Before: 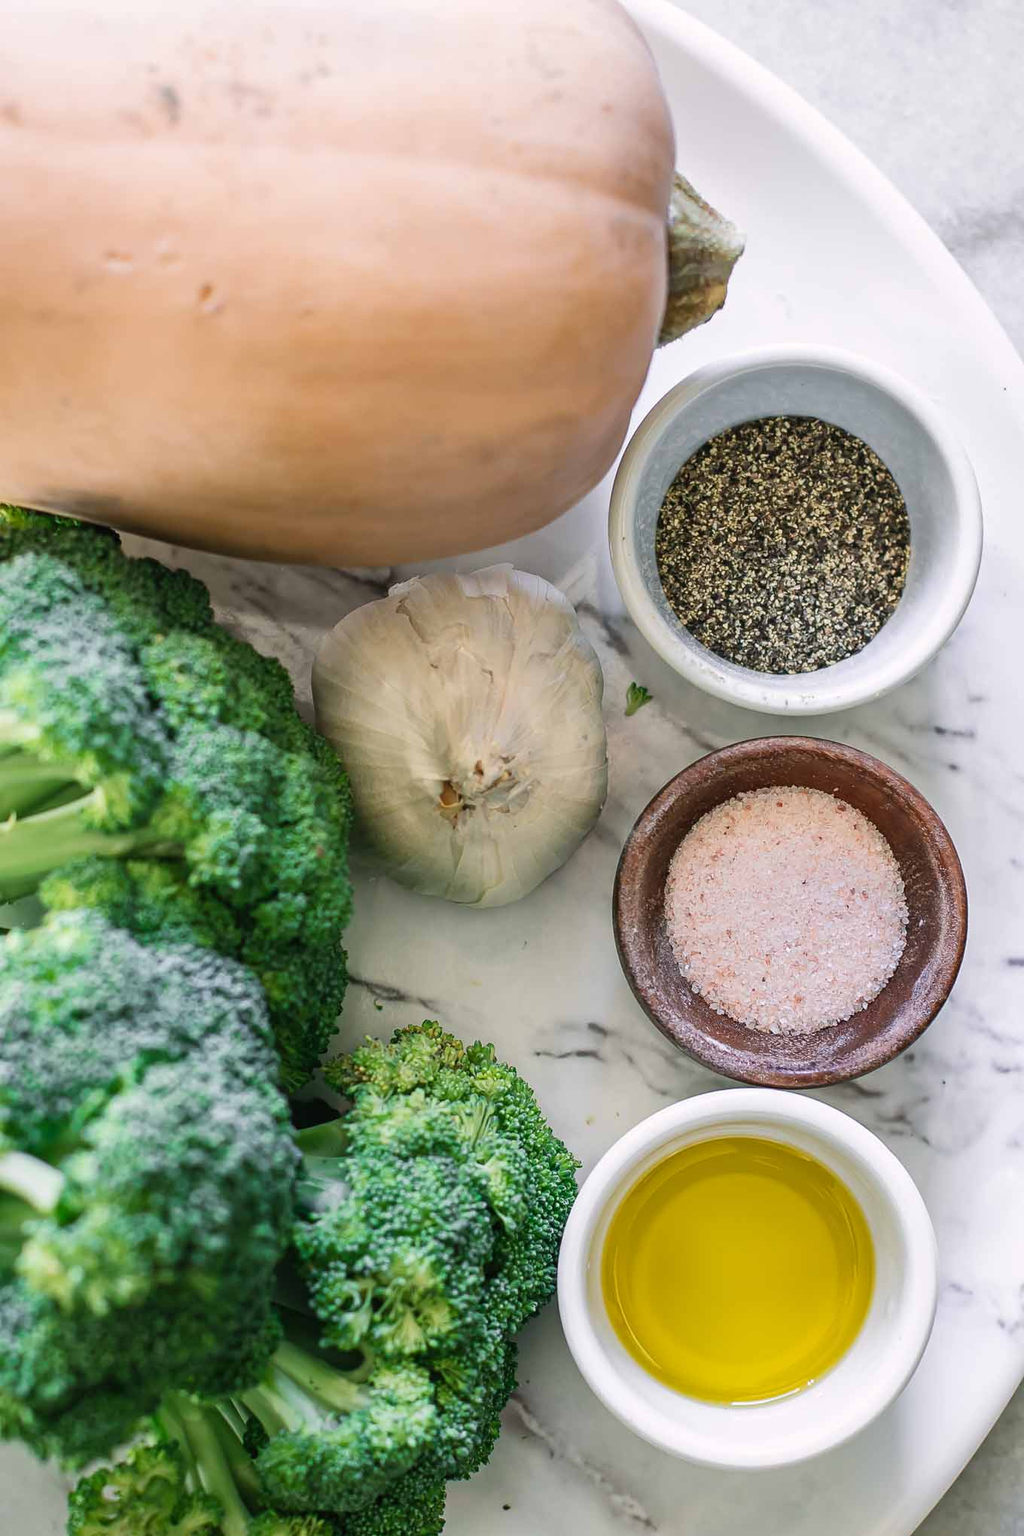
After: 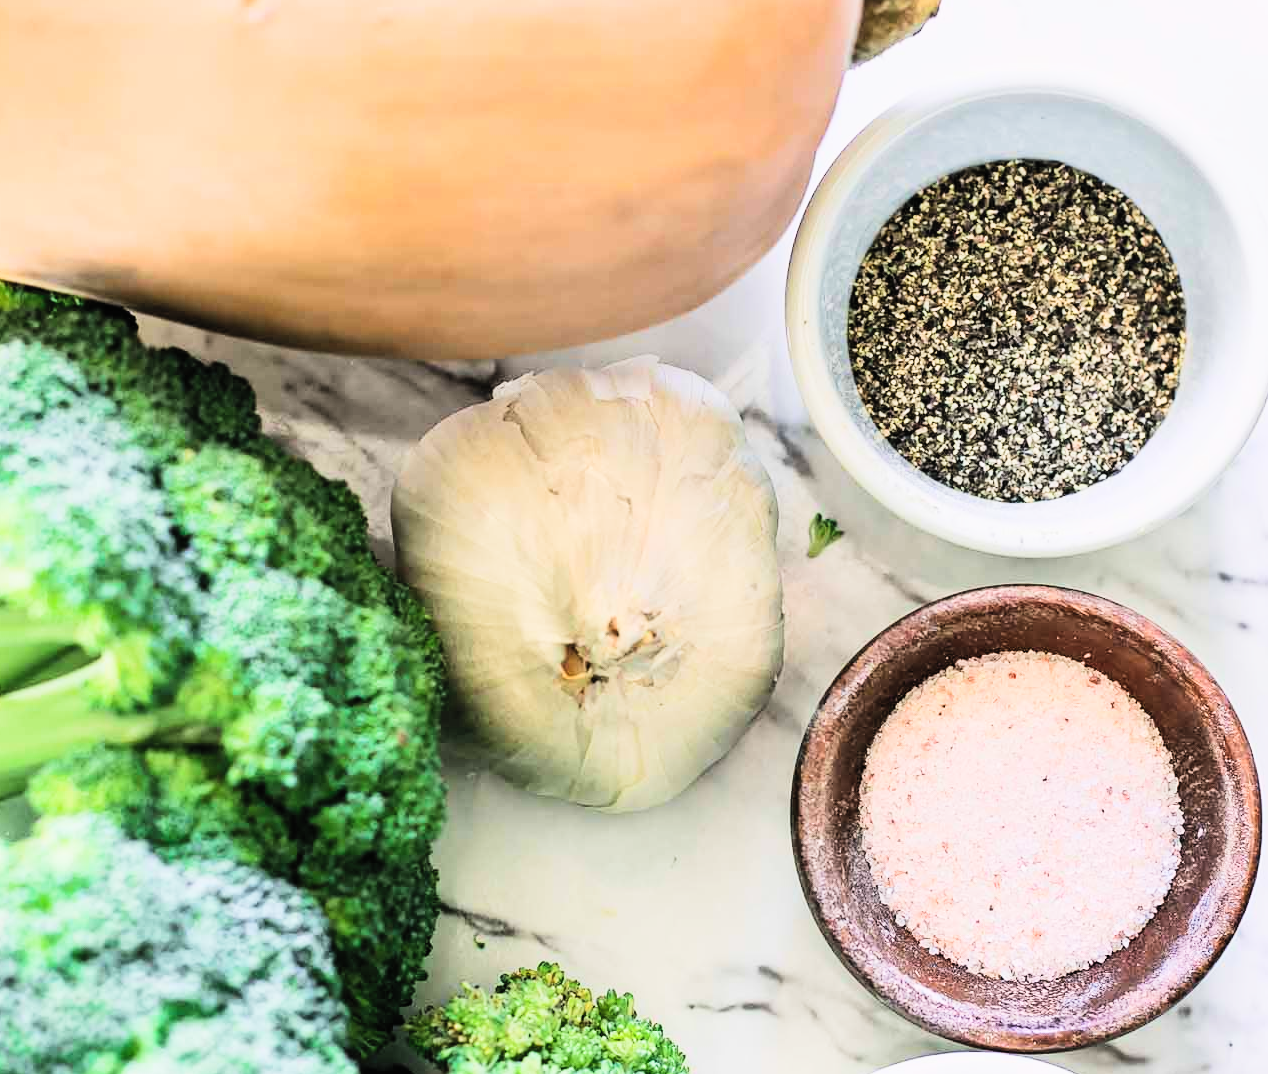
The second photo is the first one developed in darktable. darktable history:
crop: left 1.749%, top 19.286%, right 5.004%, bottom 28.042%
contrast brightness saturation: contrast 0.199, brightness 0.167, saturation 0.221
exposure: black level correction -0.005, exposure 0.616 EV, compensate exposure bias true, compensate highlight preservation false
filmic rgb: black relative exposure -5.05 EV, white relative exposure 4 EV, hardness 2.88, contrast 1.383, highlights saturation mix -29.54%
